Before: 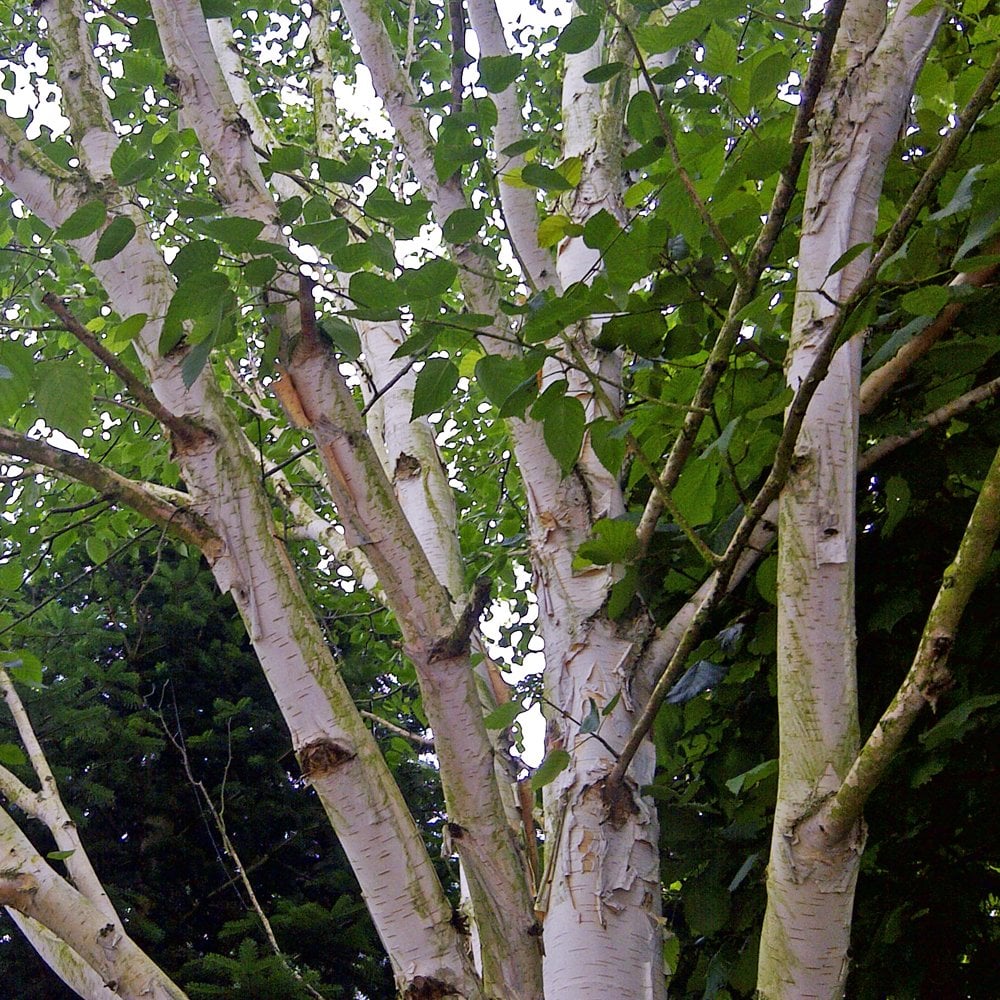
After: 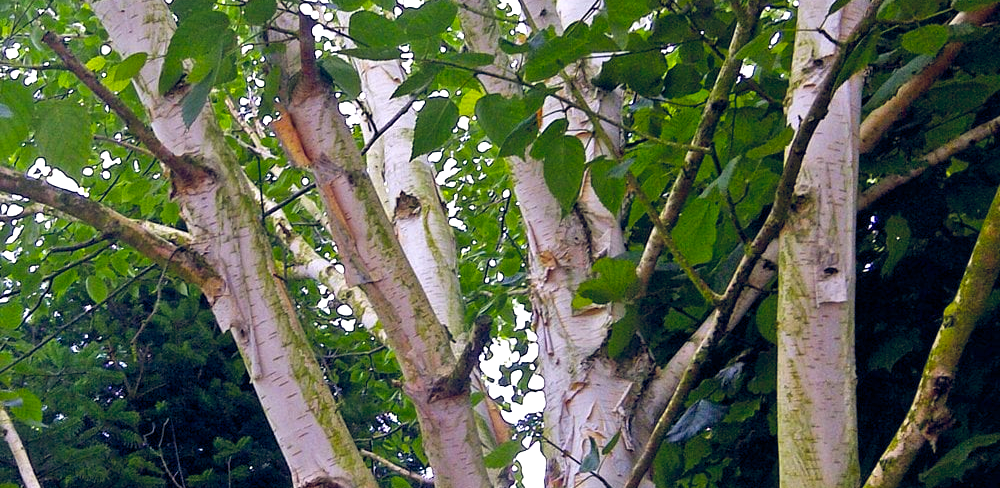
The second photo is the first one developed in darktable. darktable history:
crop and rotate: top 26.121%, bottom 25.076%
color balance rgb: global offset › chroma 0.133%, global offset › hue 253.51°, linear chroma grading › global chroma 1.823%, linear chroma grading › mid-tones -0.612%, perceptual saturation grading › global saturation 29.759%, perceptual brilliance grading › global brilliance 10.952%
